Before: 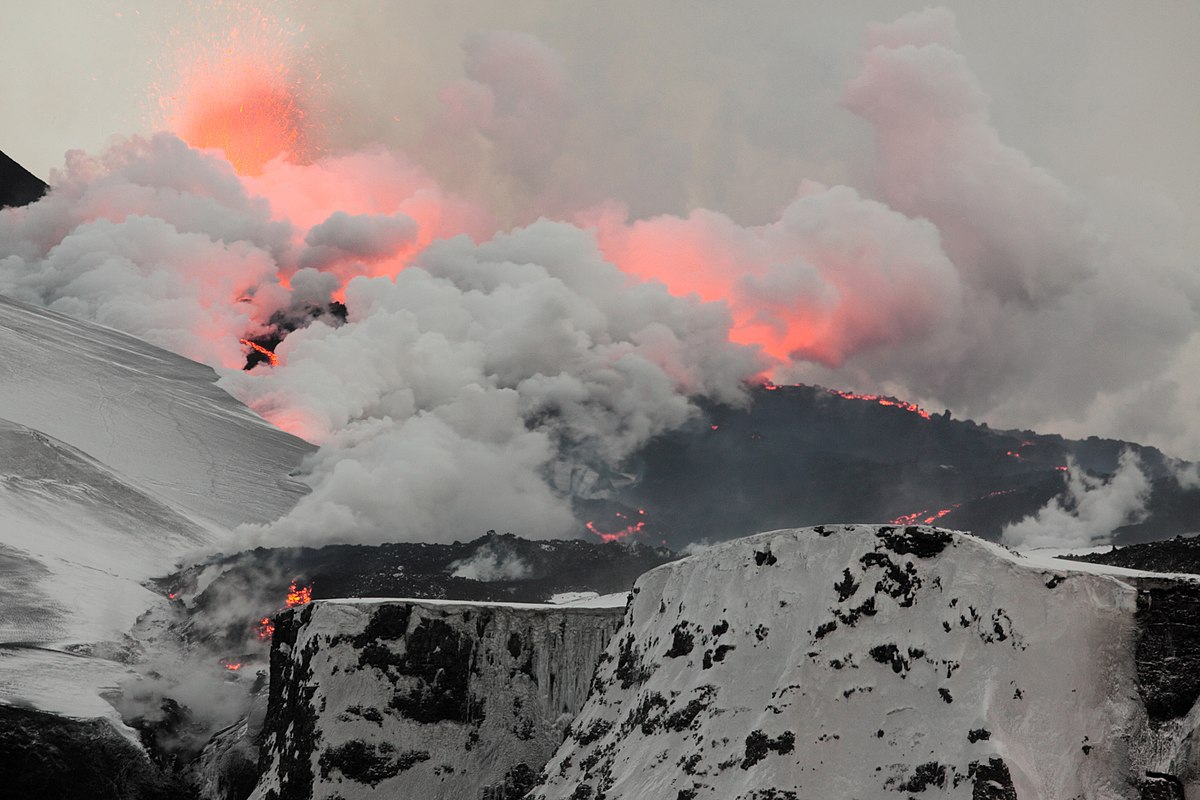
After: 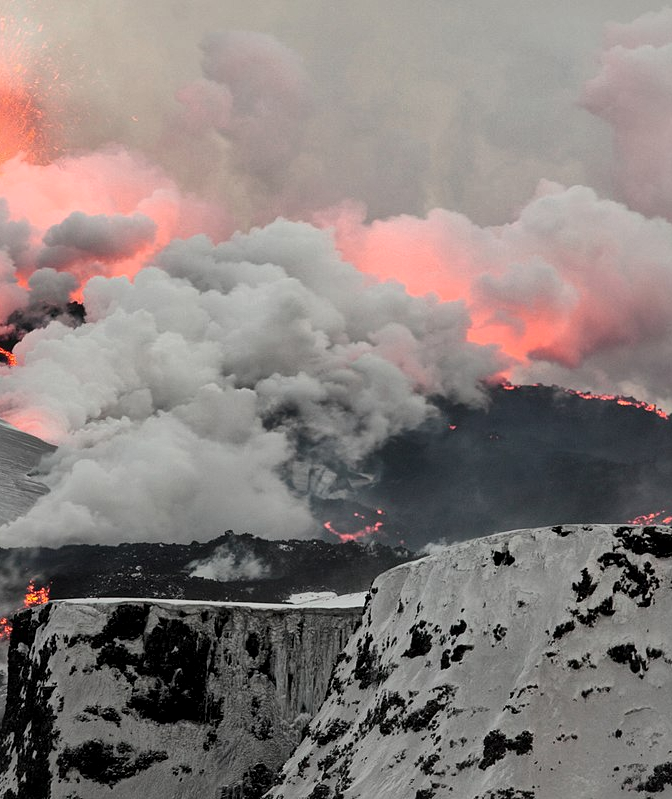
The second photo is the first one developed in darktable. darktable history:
local contrast: mode bilateral grid, contrast 20, coarseness 51, detail 171%, midtone range 0.2
crop: left 21.855%, right 22.087%, bottom 0.014%
